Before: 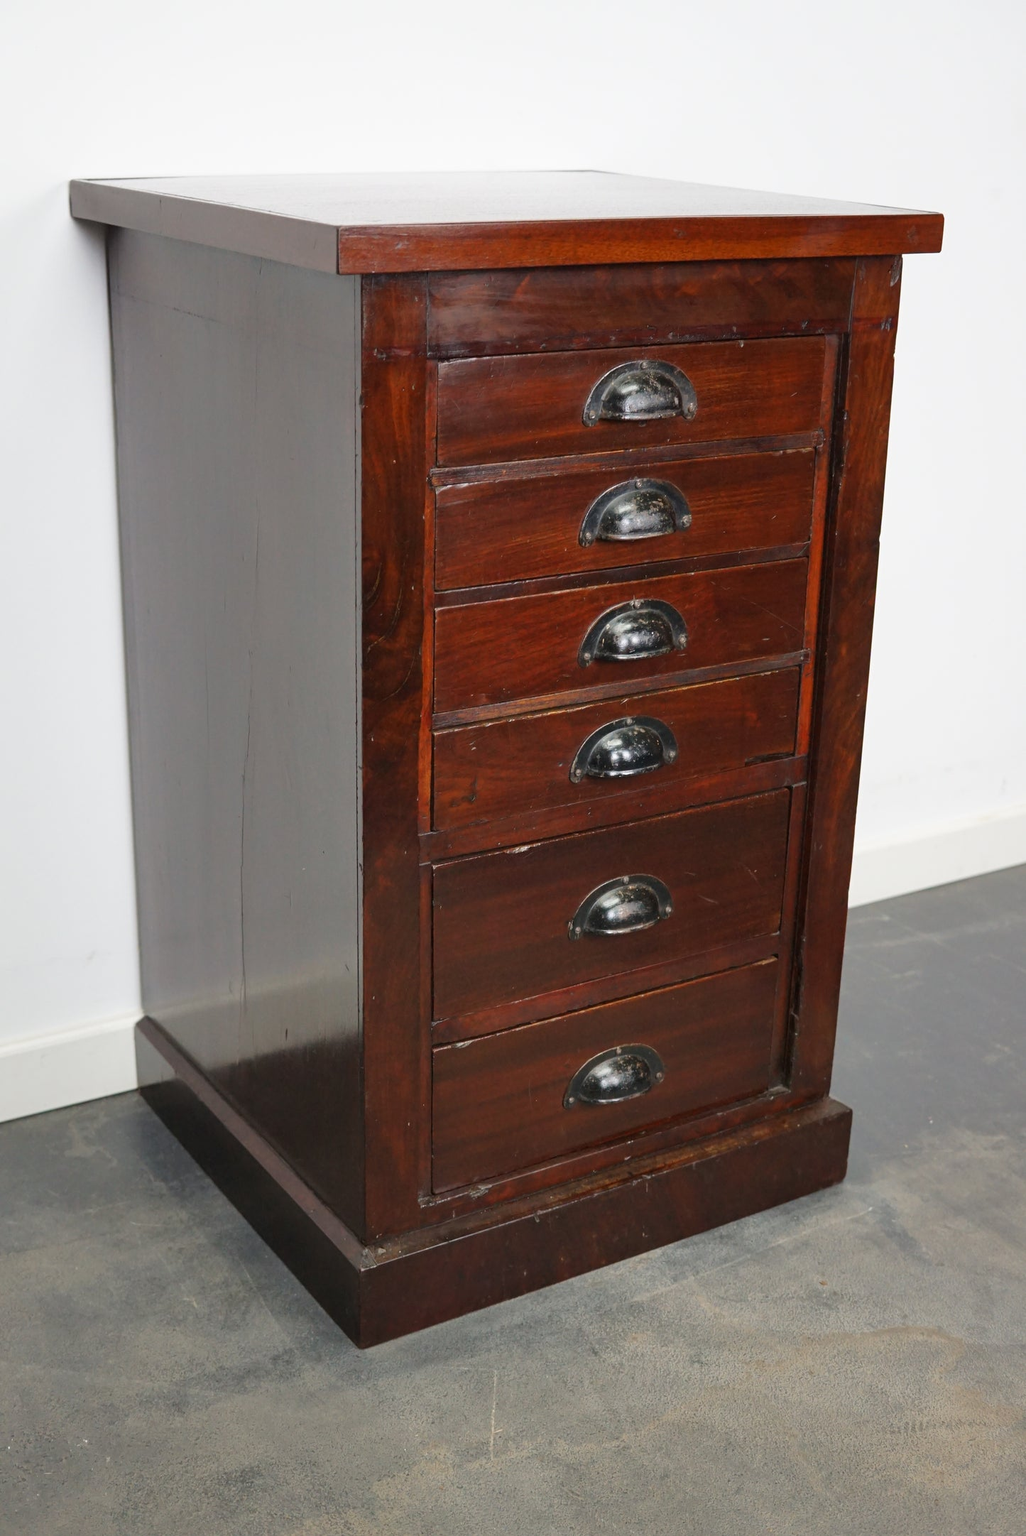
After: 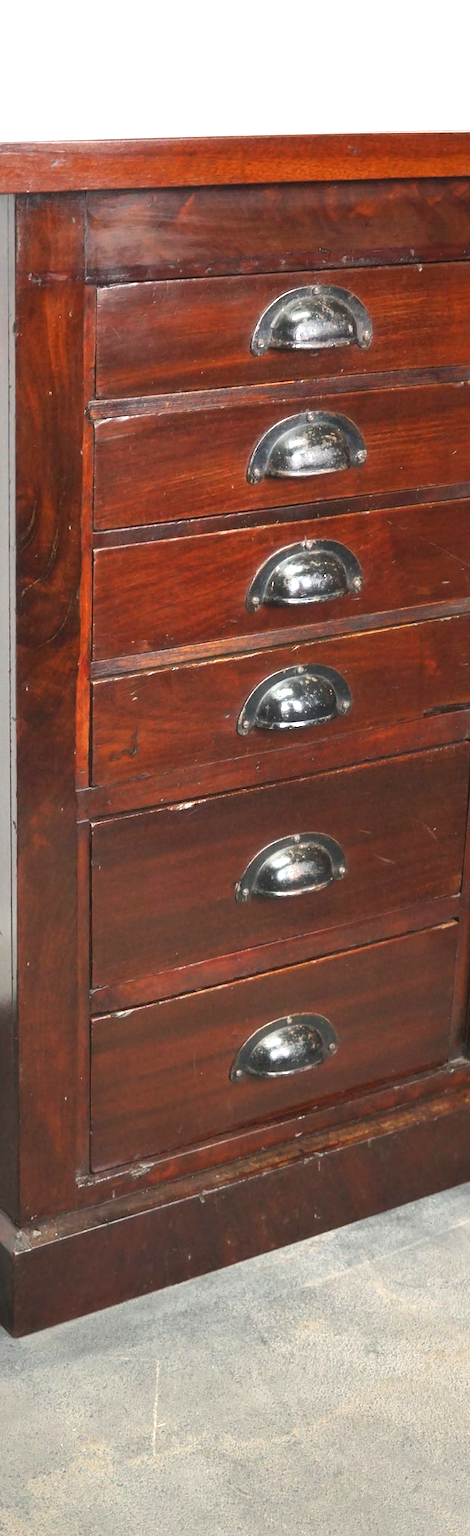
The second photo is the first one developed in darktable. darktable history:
exposure: black level correction 0, exposure 1 EV, compensate highlight preservation false
crop: left 33.856%, top 6.013%, right 23.091%
haze removal: strength -0.101, compatibility mode true, adaptive false
